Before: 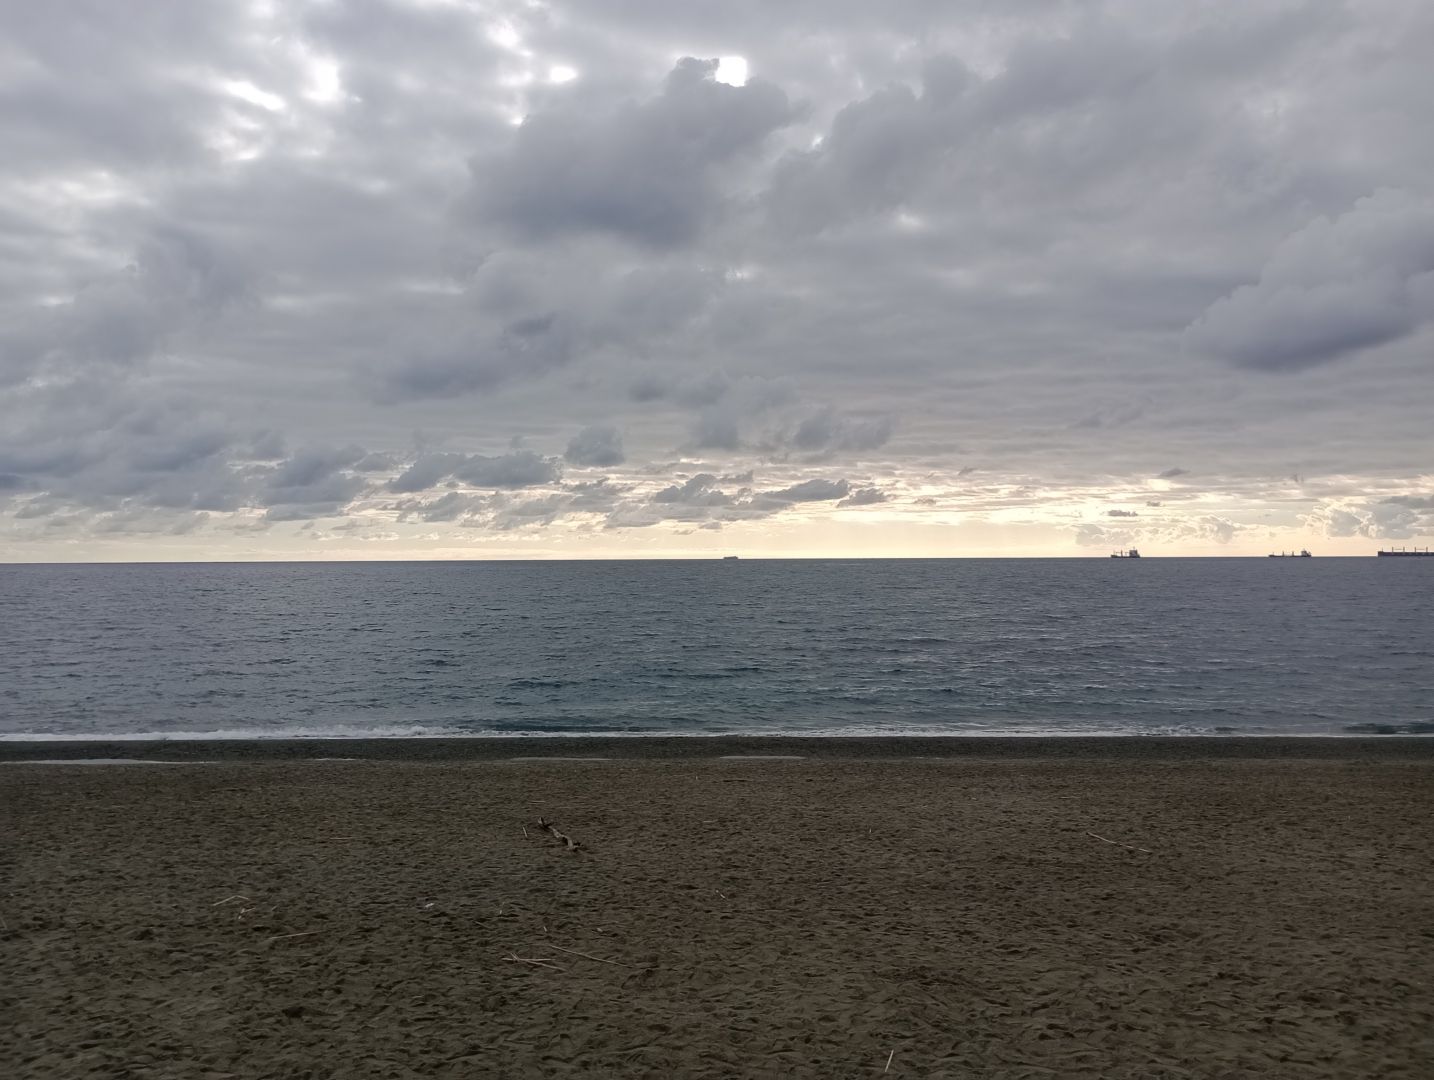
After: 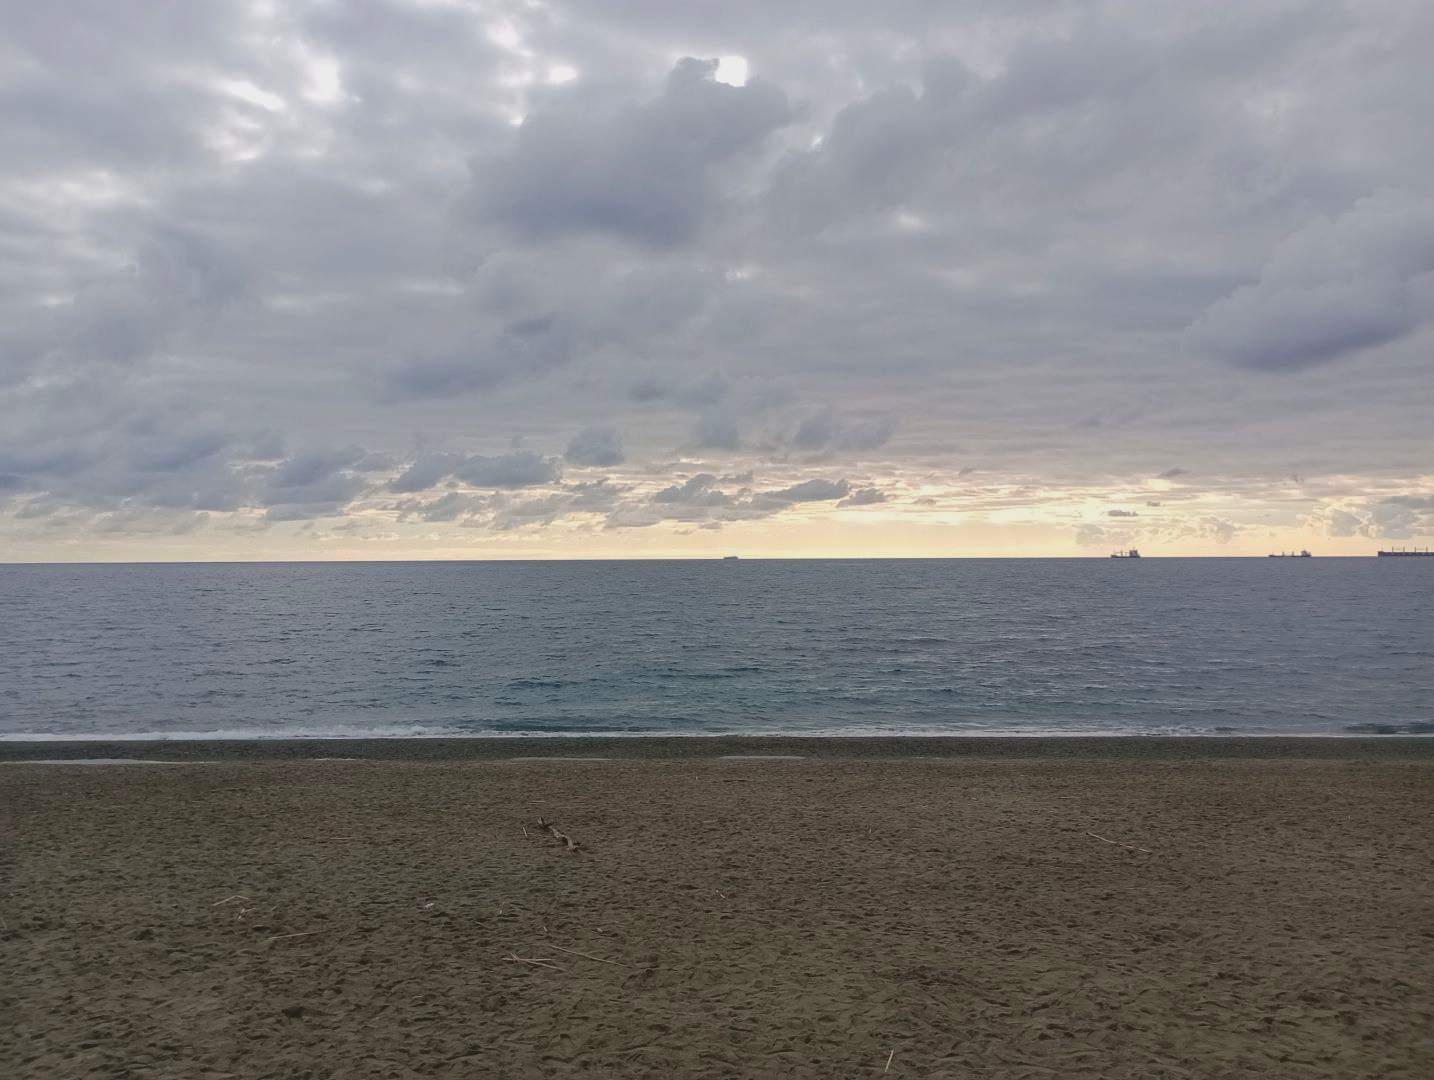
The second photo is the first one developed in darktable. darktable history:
color balance rgb: perceptual saturation grading › global saturation 30%, global vibrance 20%
contrast brightness saturation: contrast -0.15, brightness 0.05, saturation -0.12
